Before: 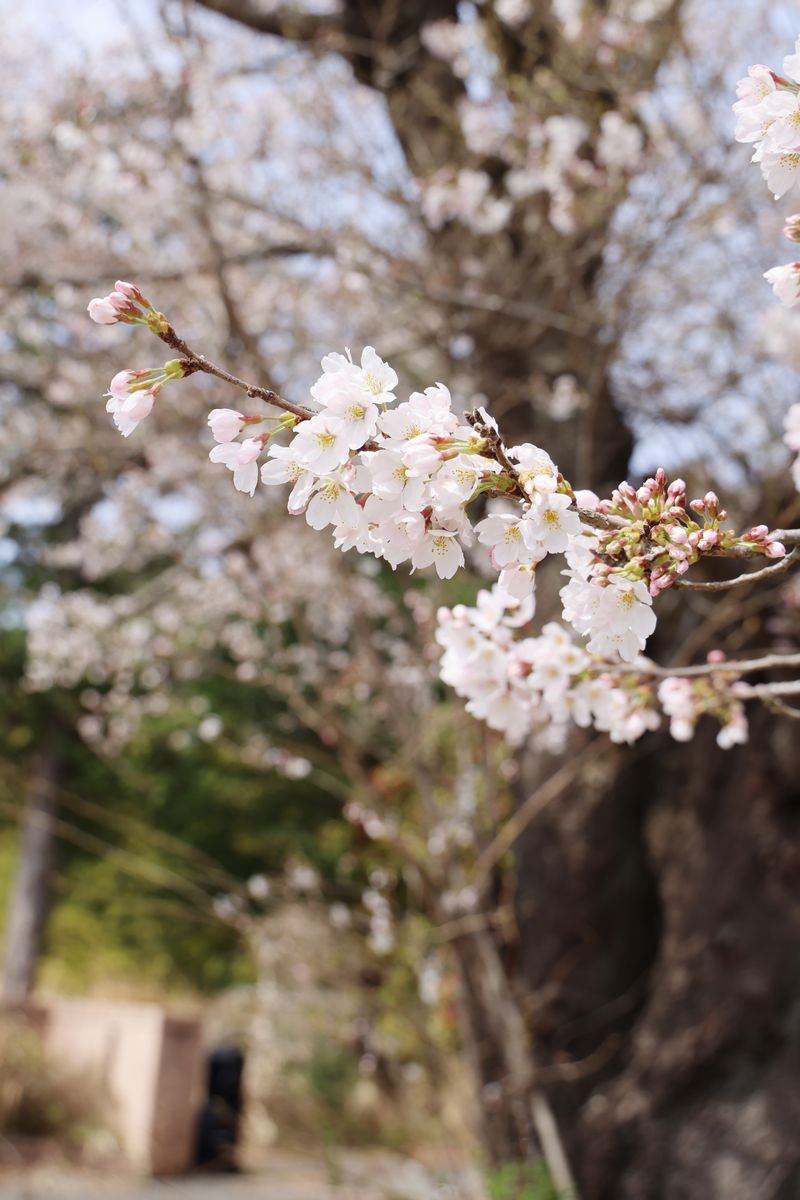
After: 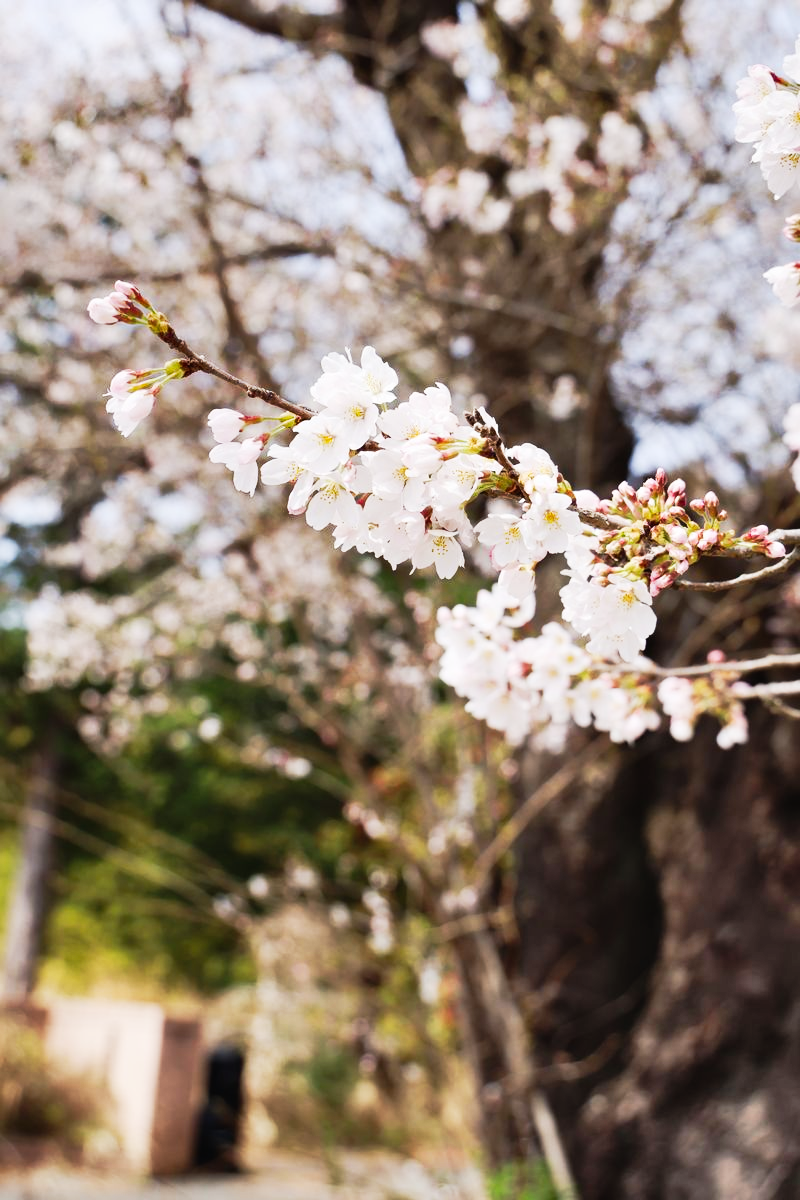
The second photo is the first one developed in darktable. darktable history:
shadows and highlights: soften with gaussian
tone curve: curves: ch0 [(0, 0.013) (0.074, 0.044) (0.251, 0.234) (0.472, 0.511) (0.63, 0.752) (0.746, 0.866) (0.899, 0.956) (1, 1)]; ch1 [(0, 0) (0.08, 0.08) (0.347, 0.394) (0.455, 0.441) (0.5, 0.5) (0.517, 0.53) (0.563, 0.611) (0.617, 0.682) (0.756, 0.788) (0.92, 0.92) (1, 1)]; ch2 [(0, 0) (0.096, 0.056) (0.304, 0.204) (0.5, 0.5) (0.539, 0.575) (0.597, 0.644) (0.92, 0.92) (1, 1)], preserve colors none
